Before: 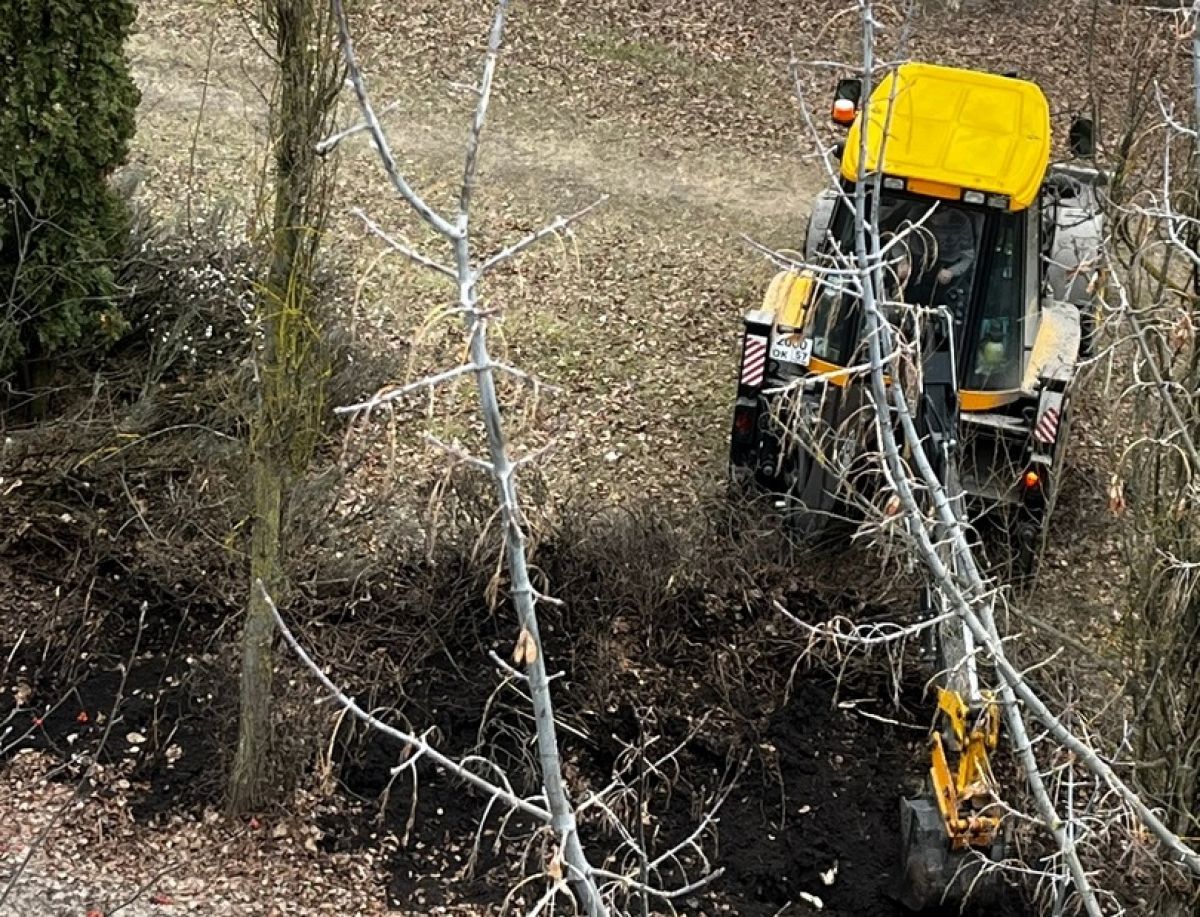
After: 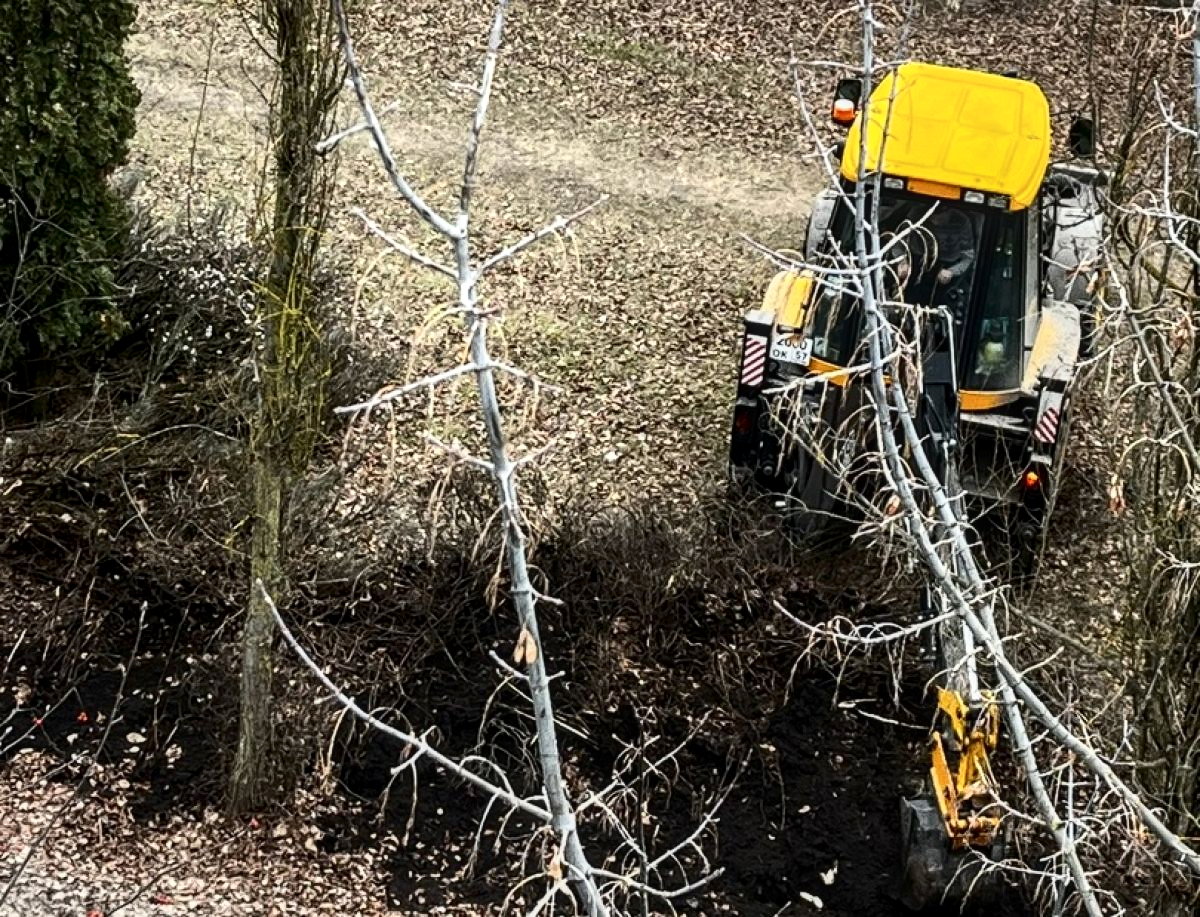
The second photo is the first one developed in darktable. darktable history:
local contrast: on, module defaults
contrast brightness saturation: contrast 0.28
